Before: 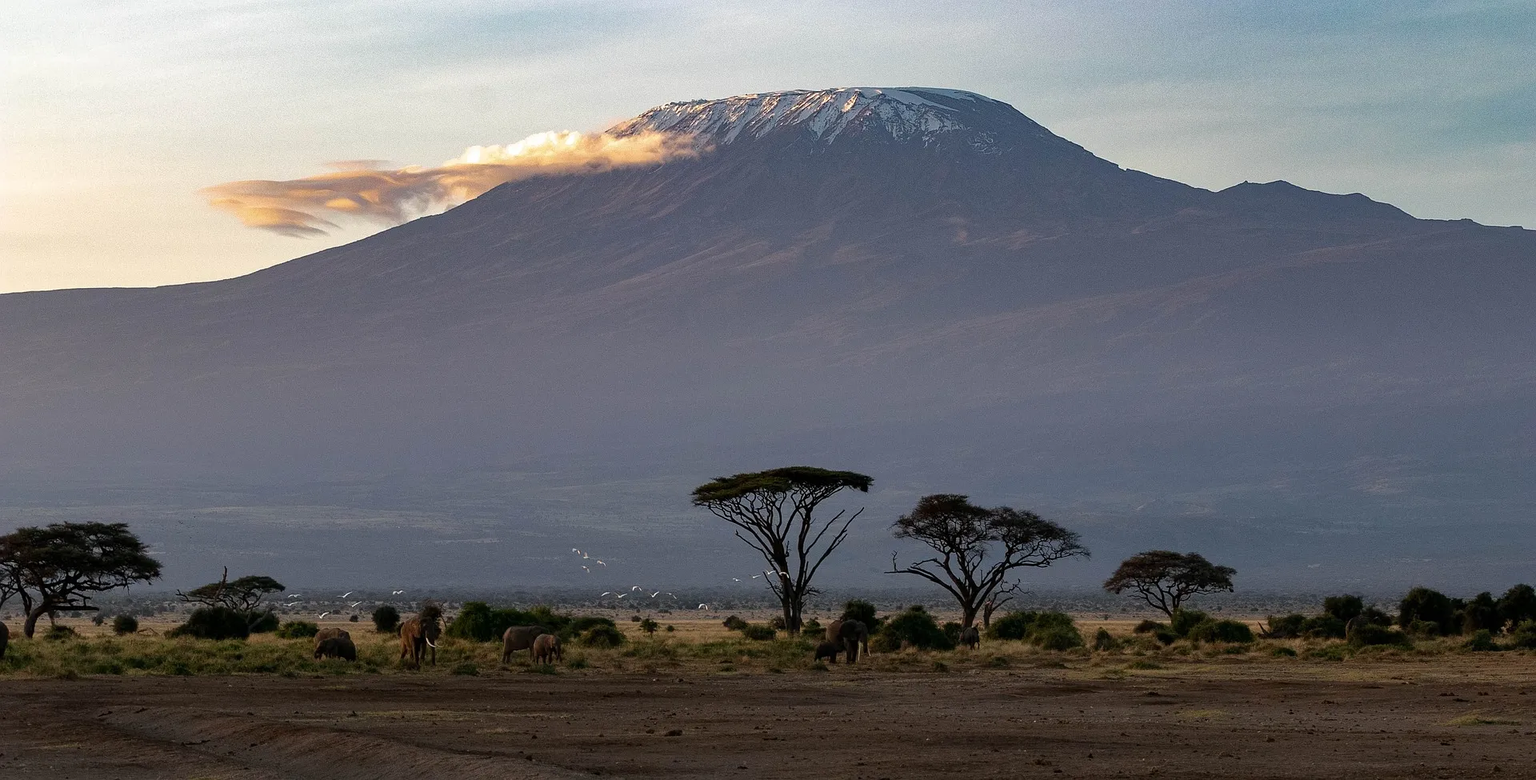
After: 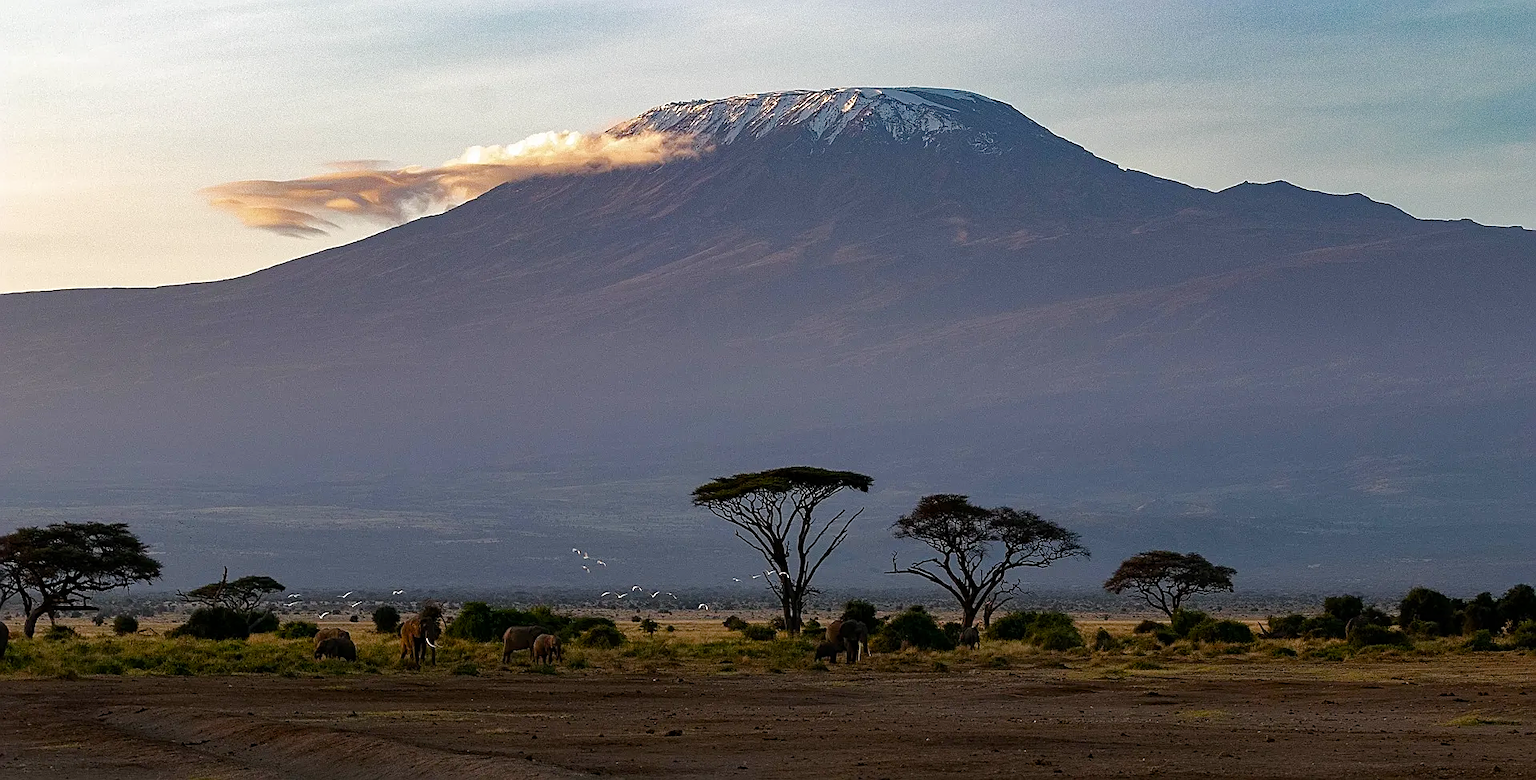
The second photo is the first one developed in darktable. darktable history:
sharpen: on, module defaults
color balance rgb: shadows lift › luminance -19.824%, perceptual saturation grading › global saturation 0.951%, perceptual saturation grading › highlights -17.488%, perceptual saturation grading › mid-tones 33.112%, perceptual saturation grading › shadows 50.555%
